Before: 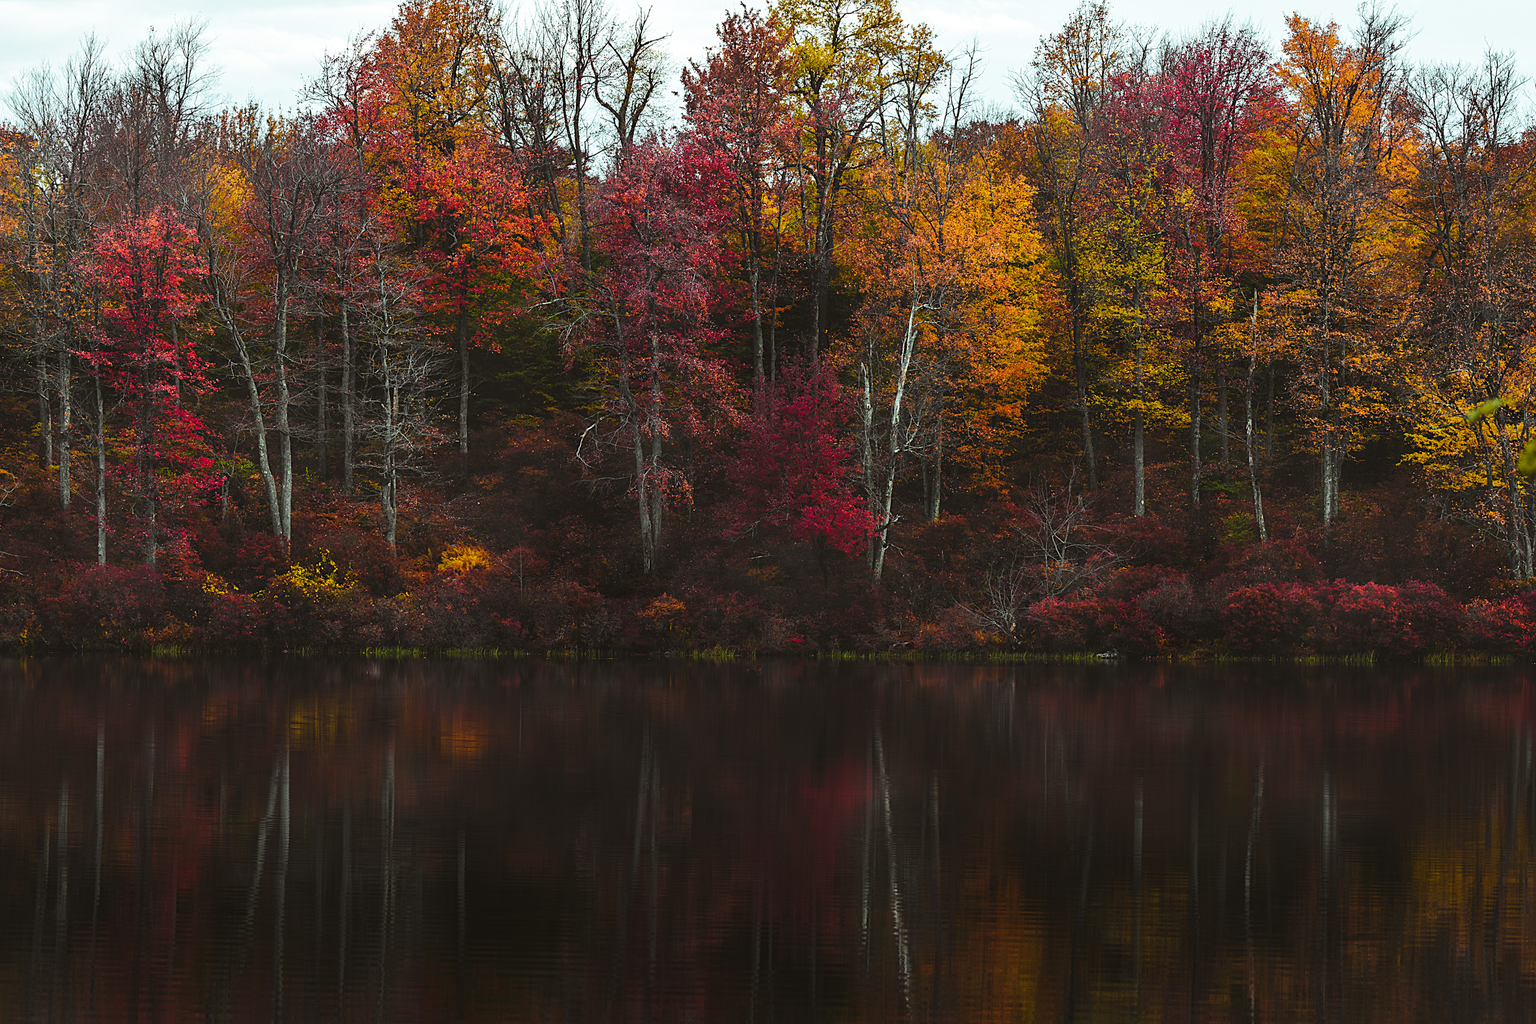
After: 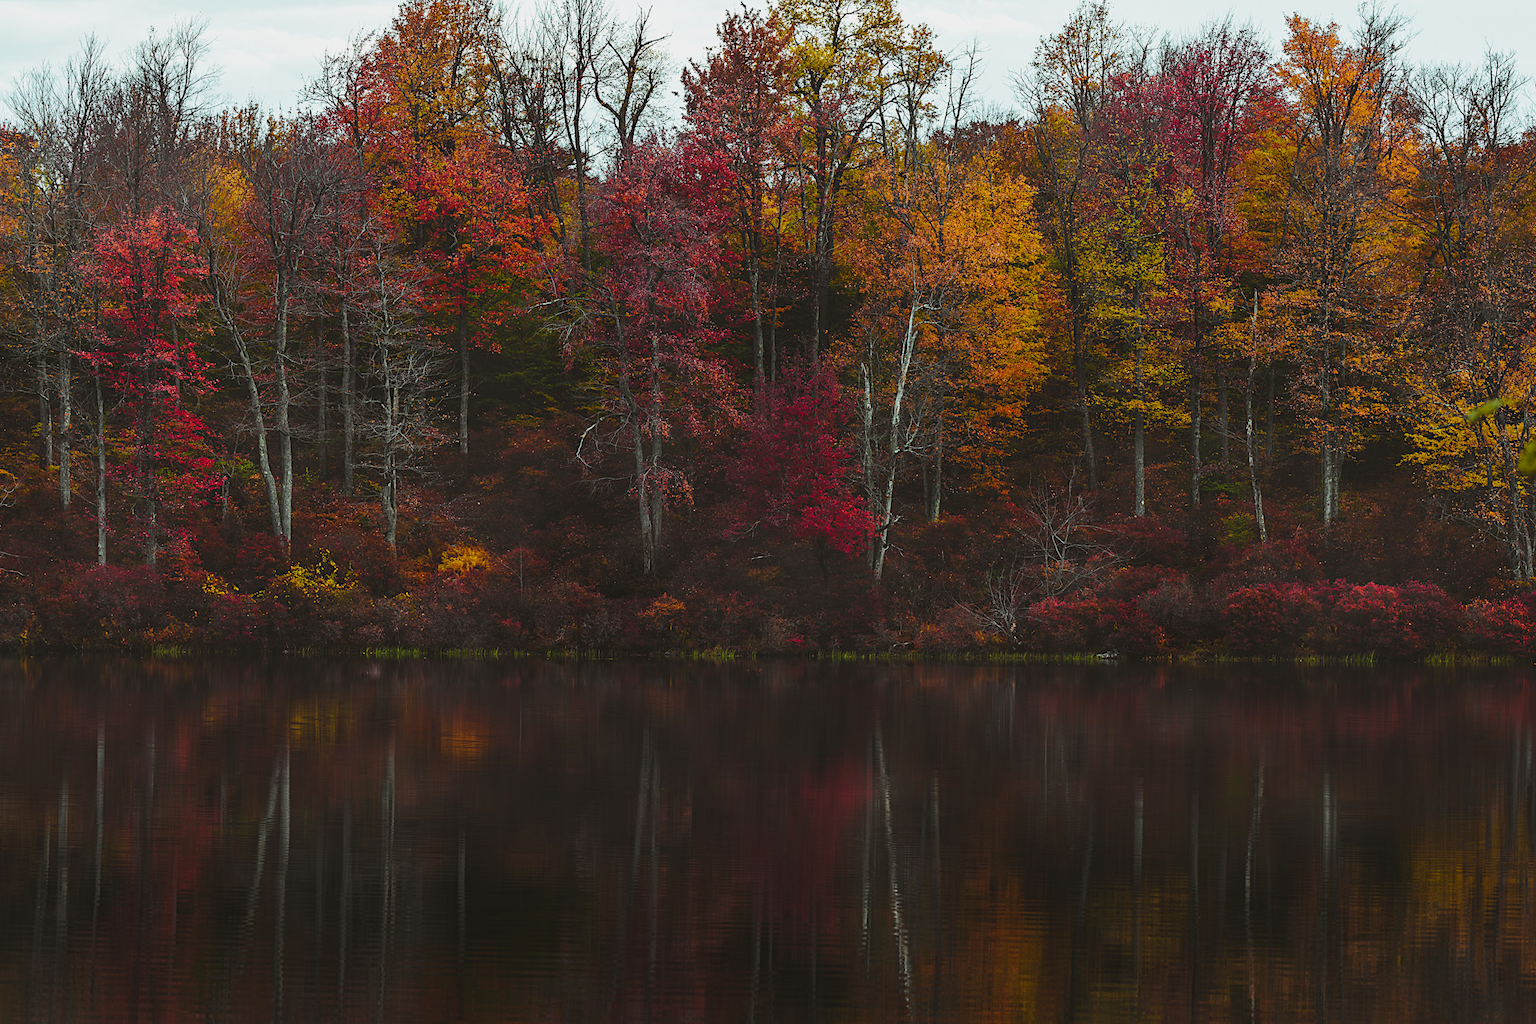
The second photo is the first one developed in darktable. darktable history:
tone equalizer: -8 EV 0.252 EV, -7 EV 0.386 EV, -6 EV 0.446 EV, -5 EV 0.256 EV, -3 EV -0.249 EV, -2 EV -0.441 EV, -1 EV -0.426 EV, +0 EV -0.219 EV
